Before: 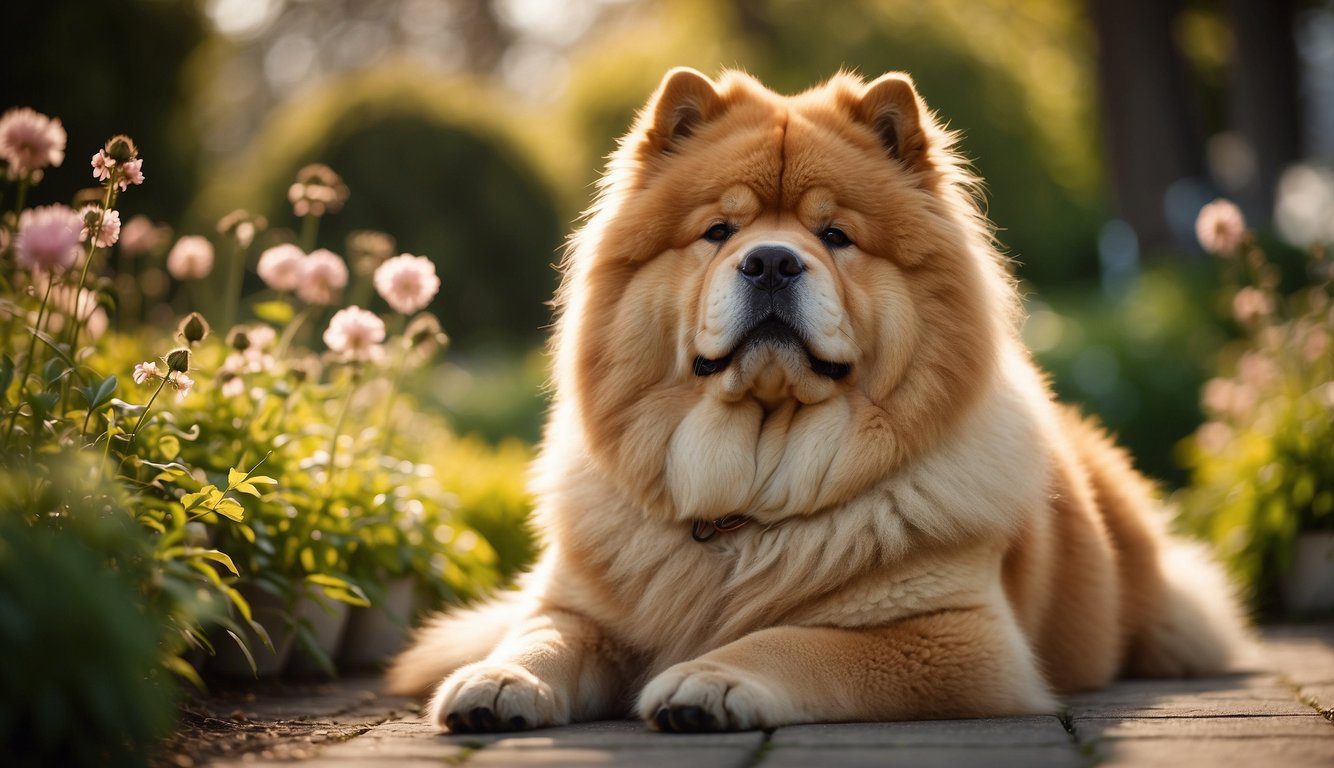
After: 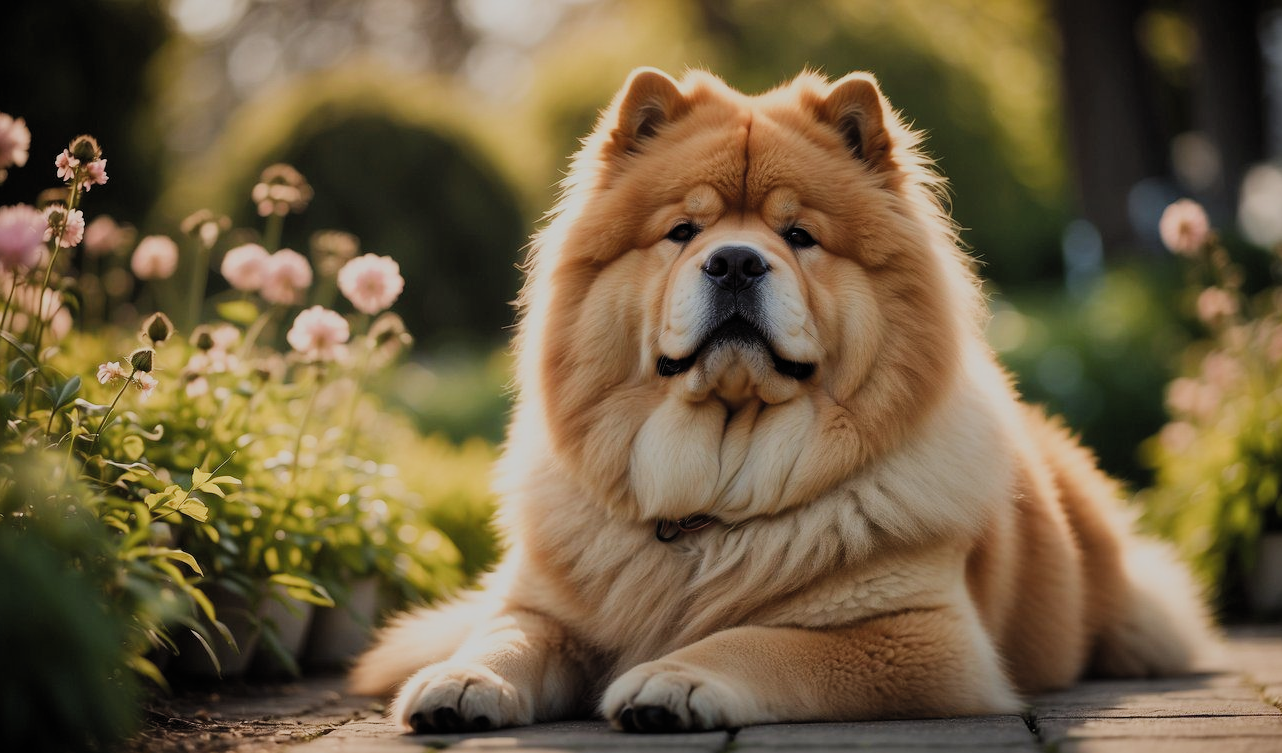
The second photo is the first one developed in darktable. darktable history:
filmic rgb: black relative exposure -7.4 EV, white relative exposure 4.85 EV, threshold 5.95 EV, hardness 3.4, color science v5 (2021), contrast in shadows safe, contrast in highlights safe, enable highlight reconstruction true
crop and rotate: left 2.737%, right 1.137%, bottom 1.939%
